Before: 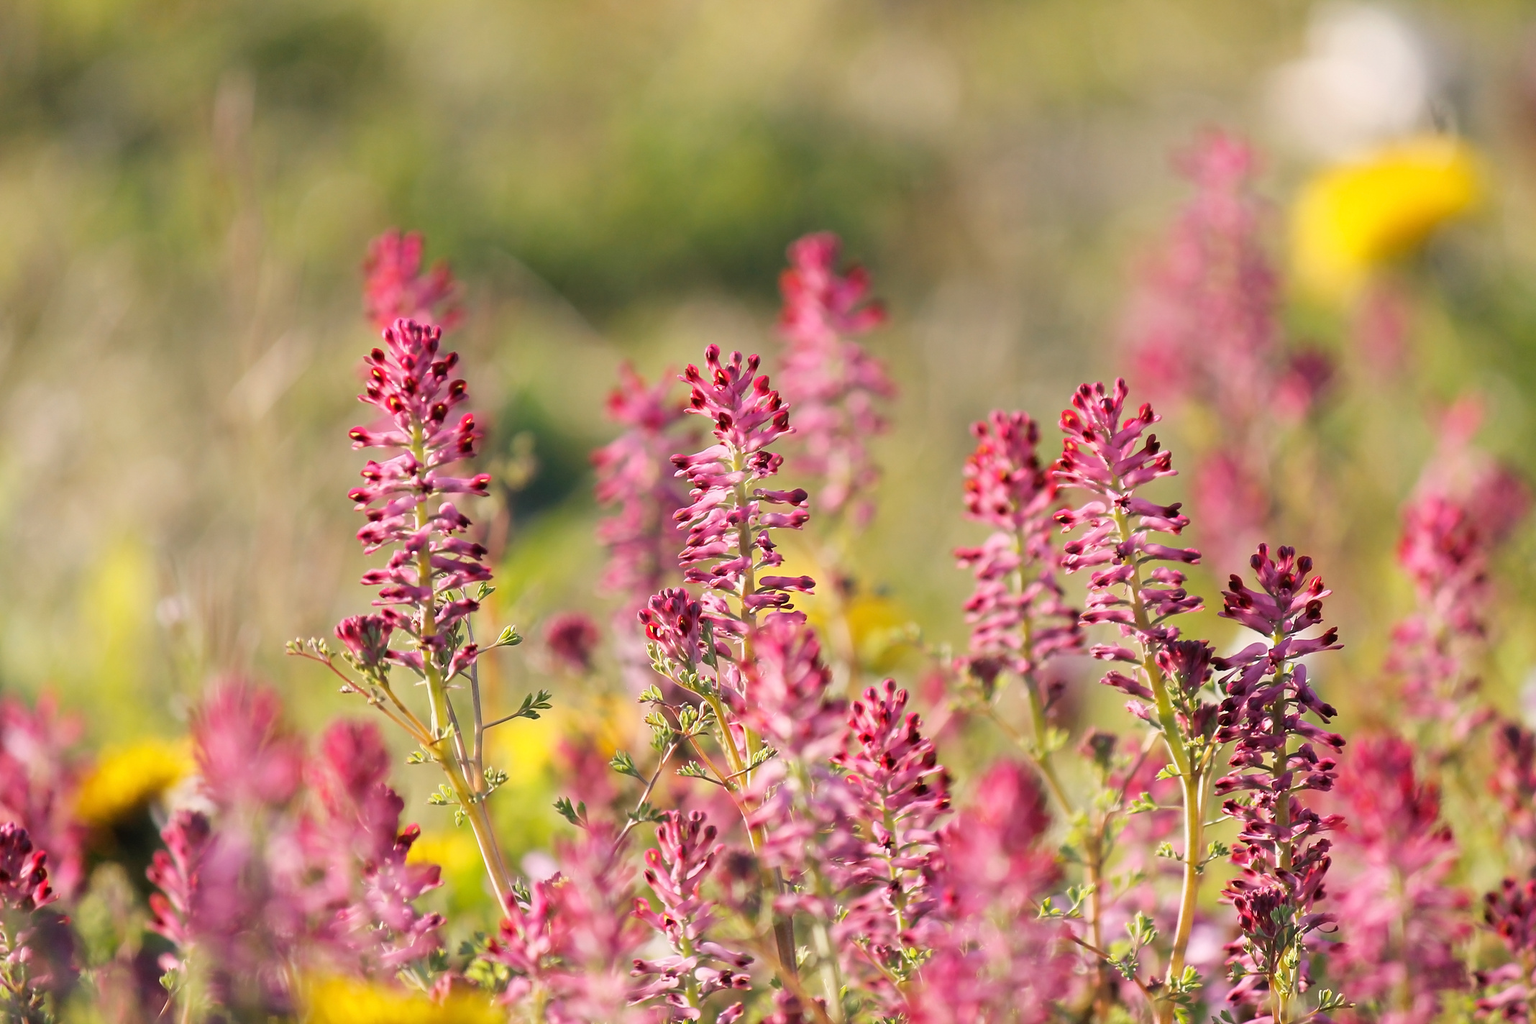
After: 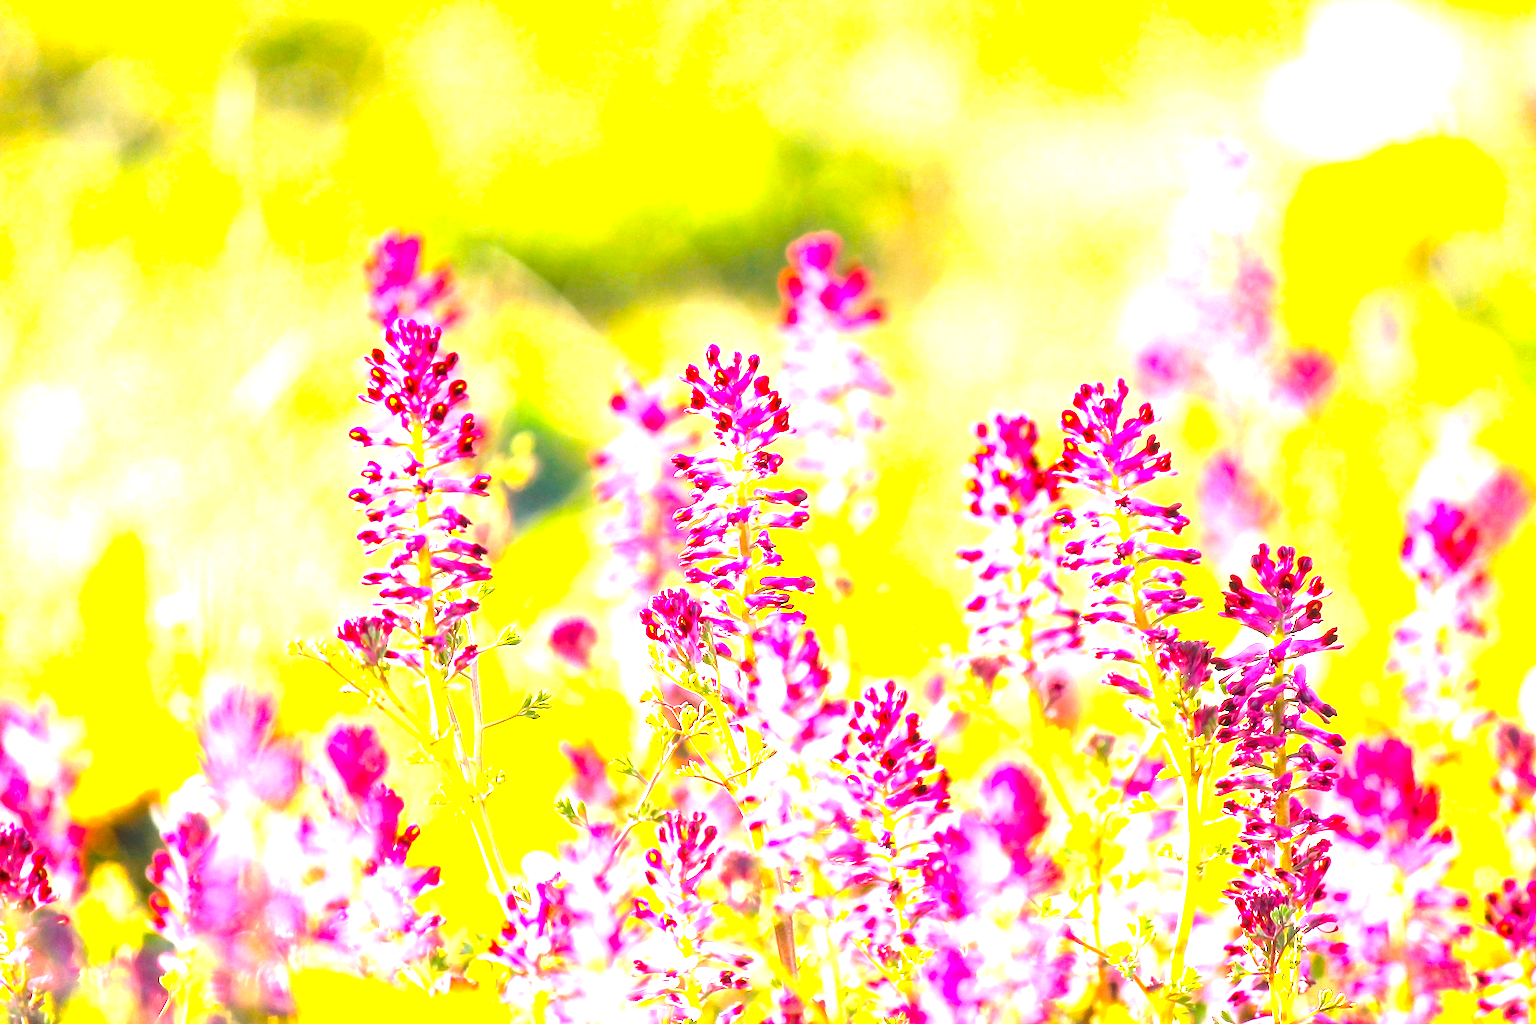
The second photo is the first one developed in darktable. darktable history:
local contrast: on, module defaults
exposure: black level correction 0, exposure 1.675 EV, compensate exposure bias true, compensate highlight preservation false
color balance rgb: linear chroma grading › global chroma 20%, perceptual saturation grading › global saturation 25%, perceptual brilliance grading › global brilliance 20%, global vibrance 20%
